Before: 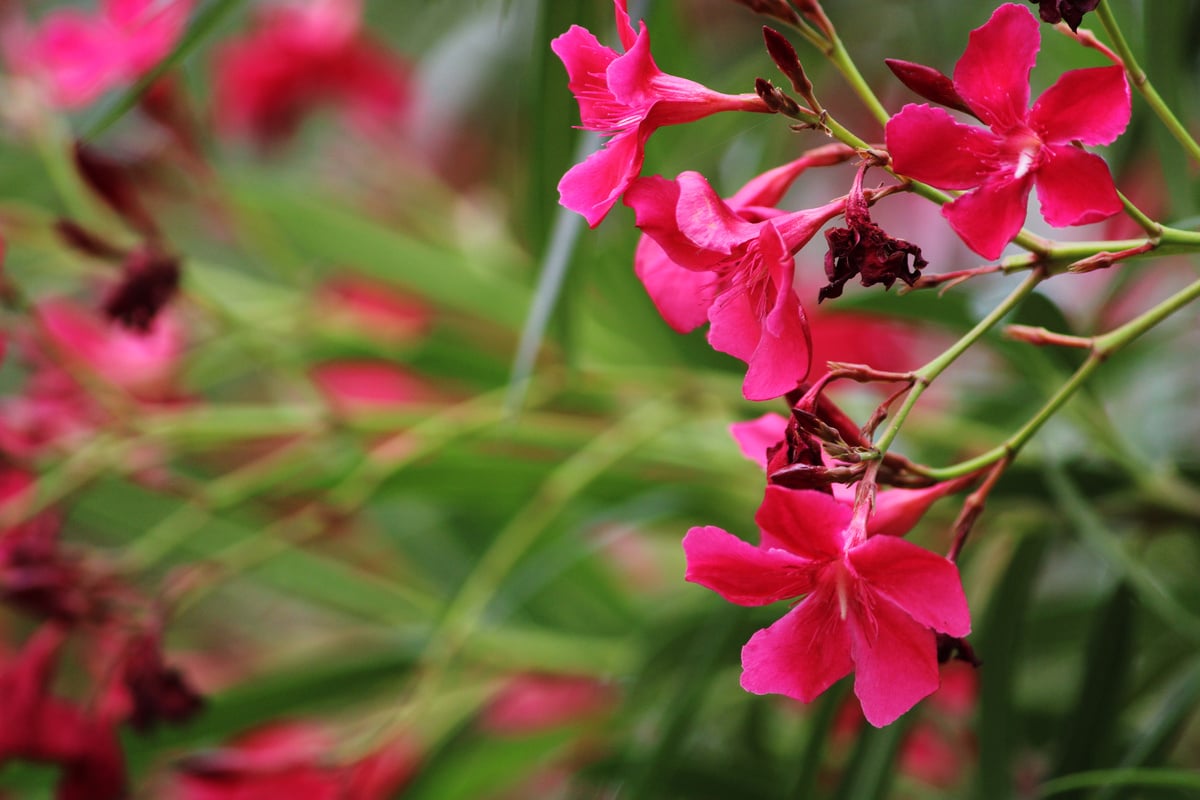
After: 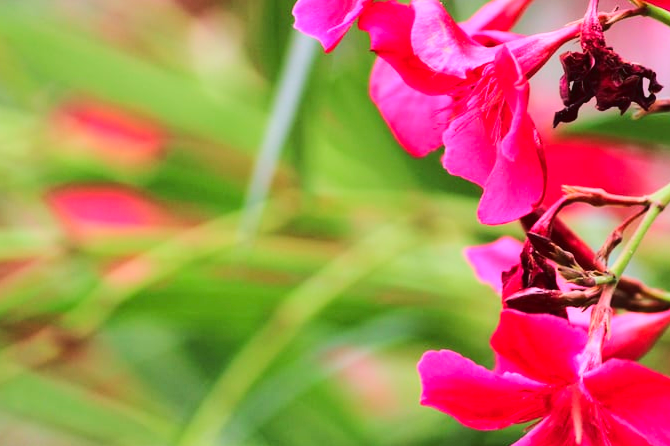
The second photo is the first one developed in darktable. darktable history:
crop and rotate: left 22.13%, top 22.054%, right 22.026%, bottom 22.102%
tone curve: curves: ch0 [(0, 0.026) (0.146, 0.158) (0.272, 0.34) (0.453, 0.627) (0.687, 0.829) (1, 1)], color space Lab, linked channels, preserve colors none
